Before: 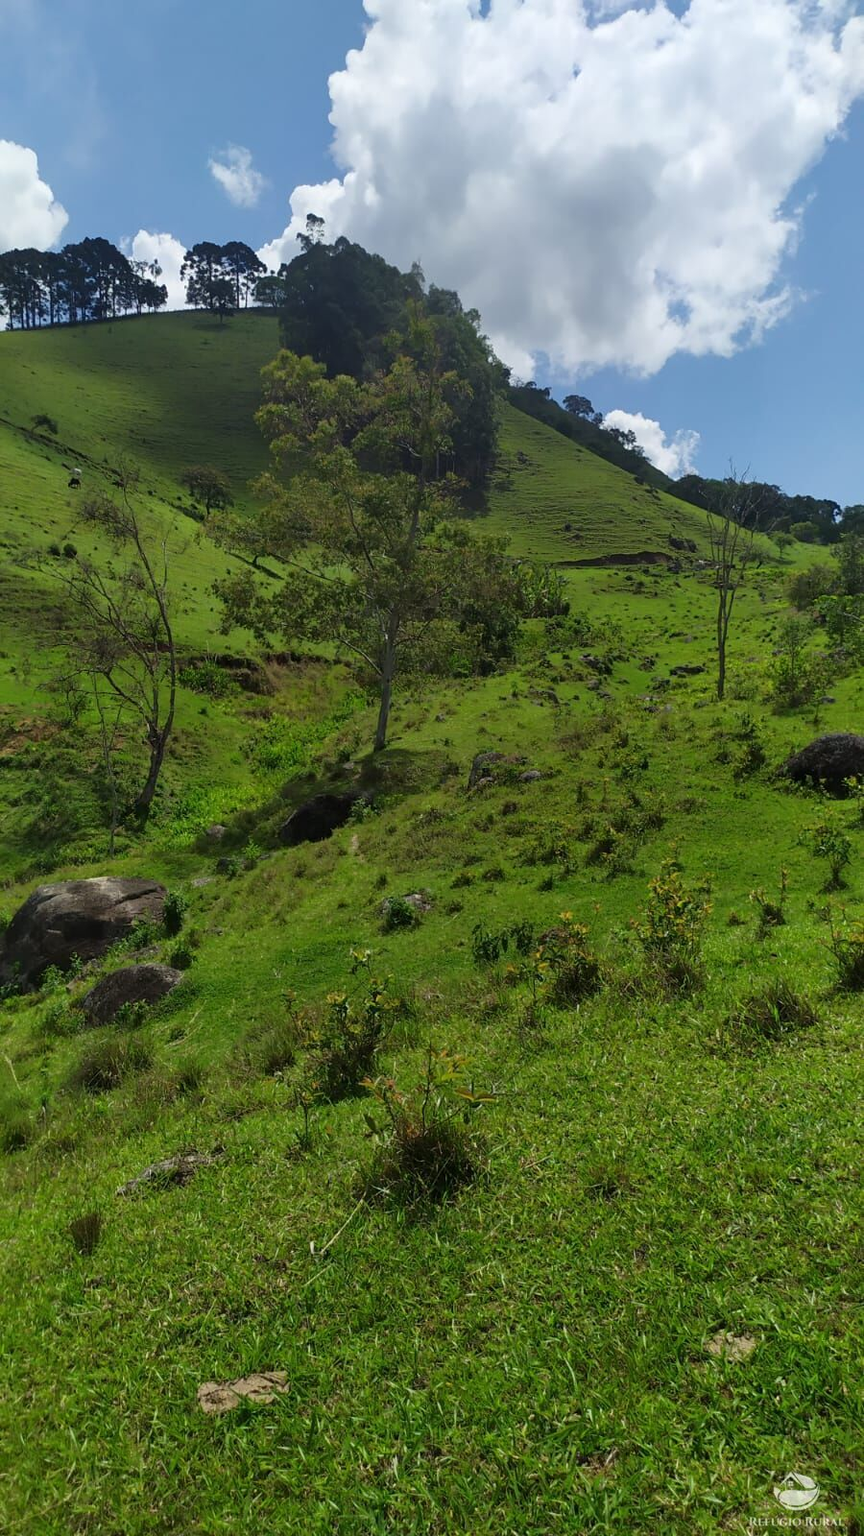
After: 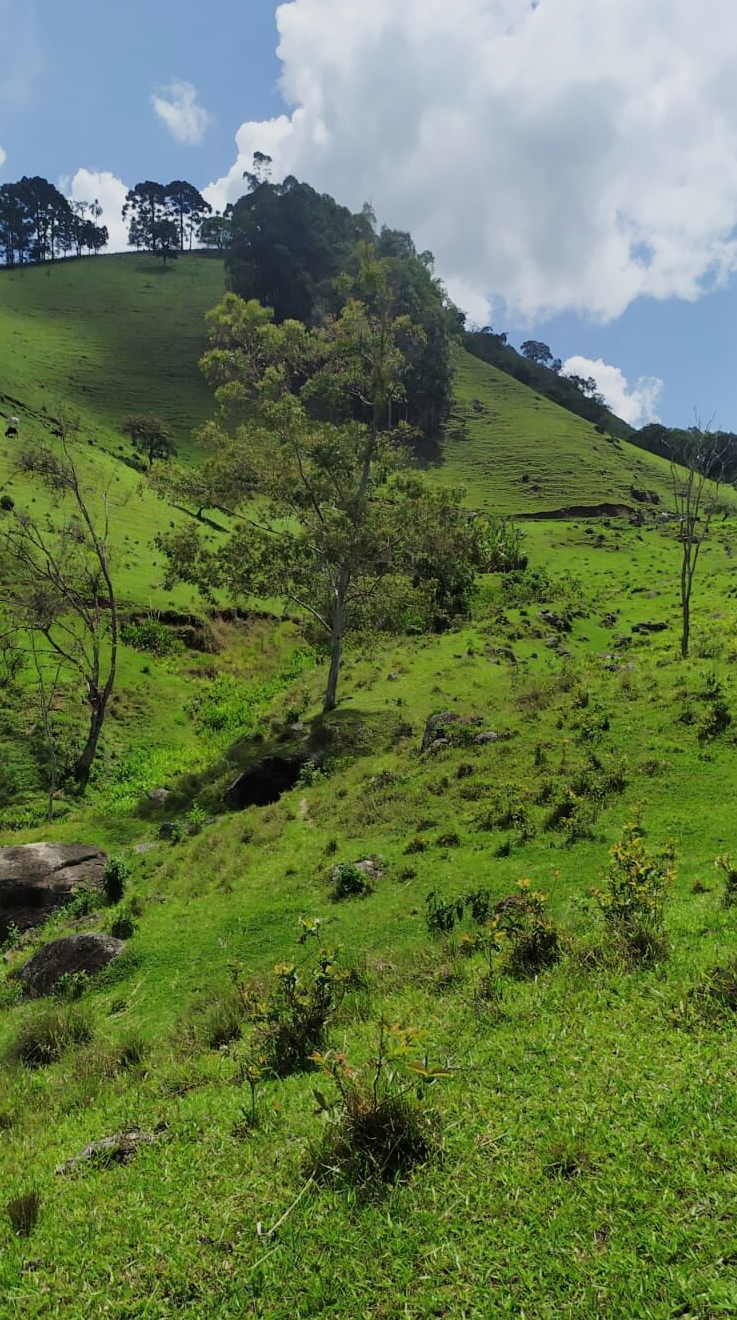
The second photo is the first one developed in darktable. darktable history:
exposure: black level correction -0.001, exposure 0.54 EV, compensate highlight preservation false
crop and rotate: left 7.407%, top 4.452%, right 10.596%, bottom 13.011%
filmic rgb: black relative exposure -7.65 EV, white relative exposure 4.56 EV, hardness 3.61, iterations of high-quality reconstruction 0
